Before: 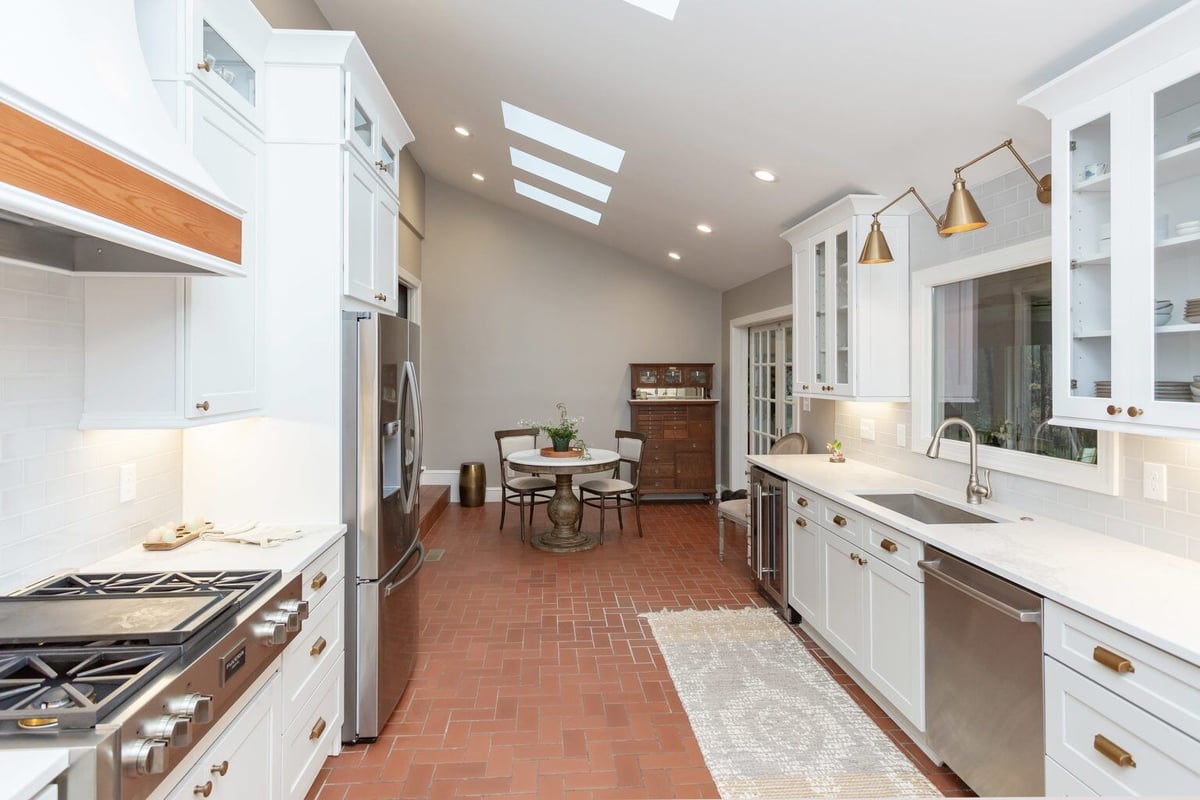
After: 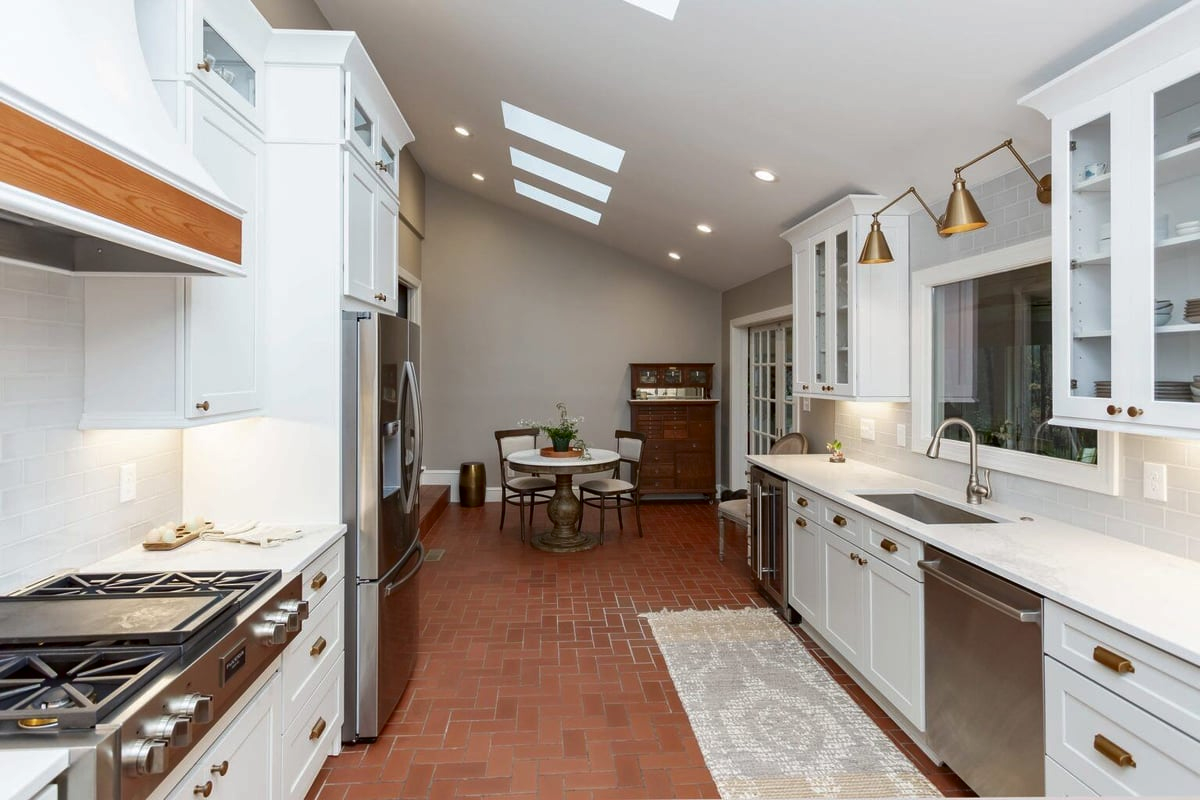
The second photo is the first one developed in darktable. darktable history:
contrast brightness saturation: brightness -0.201, saturation 0.078
